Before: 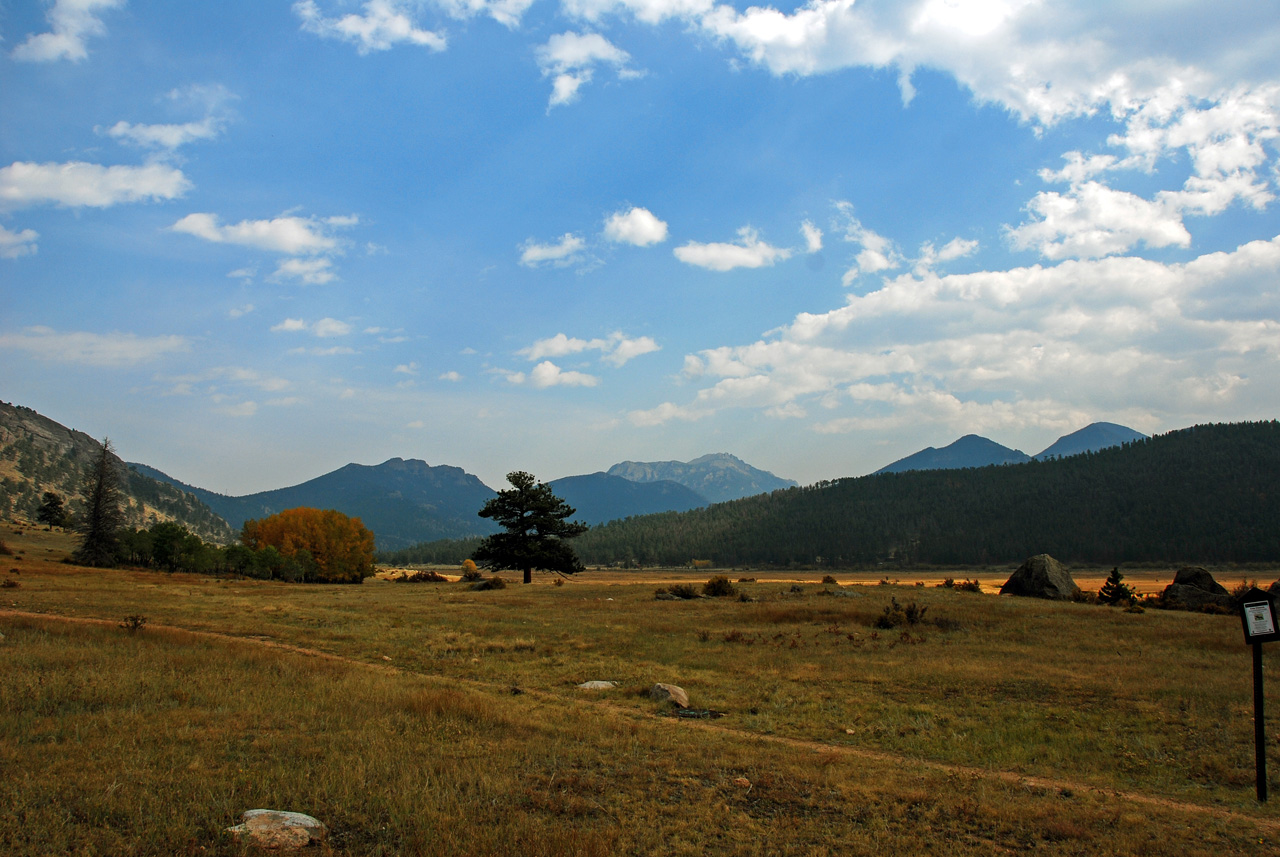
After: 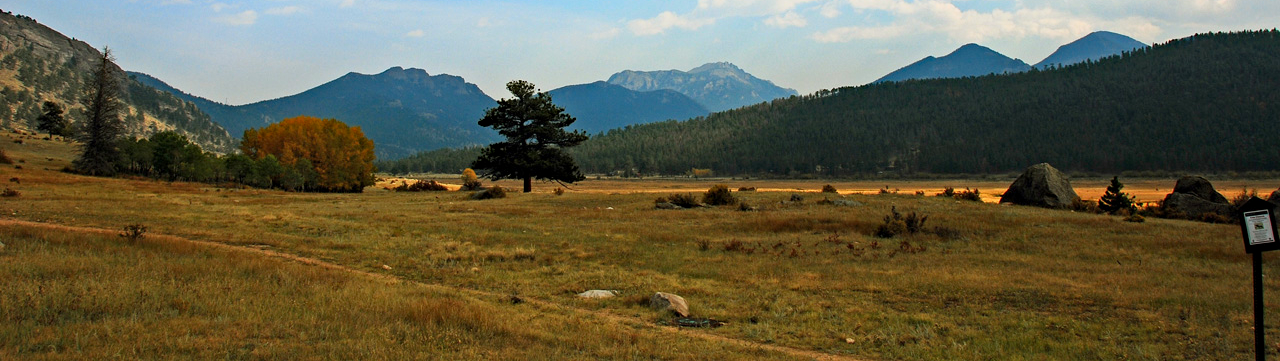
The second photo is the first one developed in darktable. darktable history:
base curve: curves: ch0 [(0, 0) (0.088, 0.125) (0.176, 0.251) (0.354, 0.501) (0.613, 0.749) (1, 0.877)]
tone equalizer: on, module defaults
crop: top 45.627%, bottom 12.163%
haze removal: strength 0.287, distance 0.256, compatibility mode true, adaptive false
